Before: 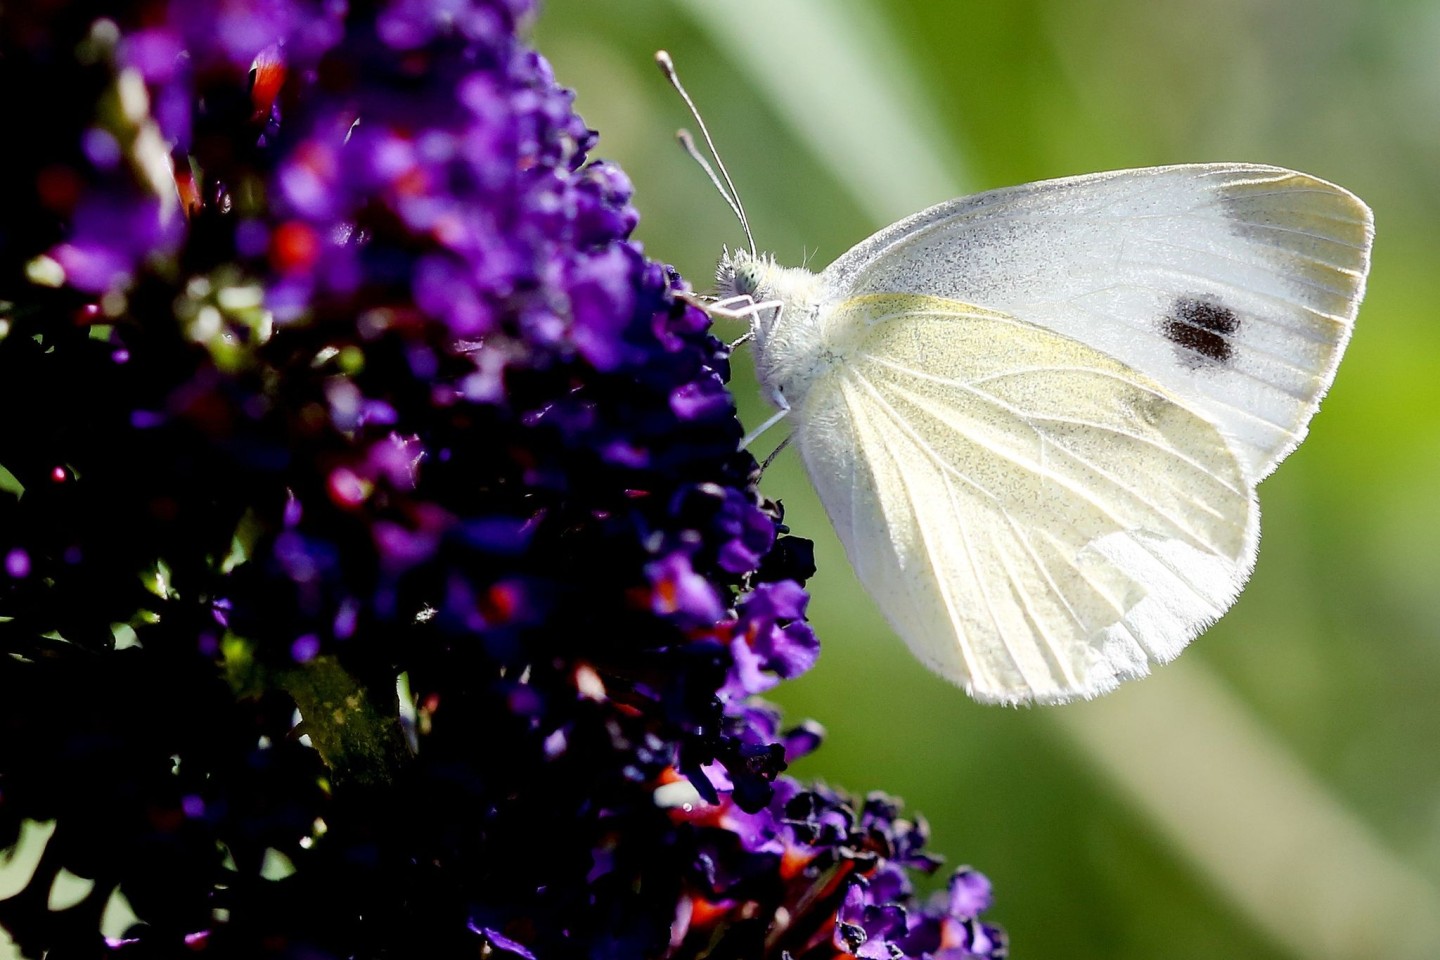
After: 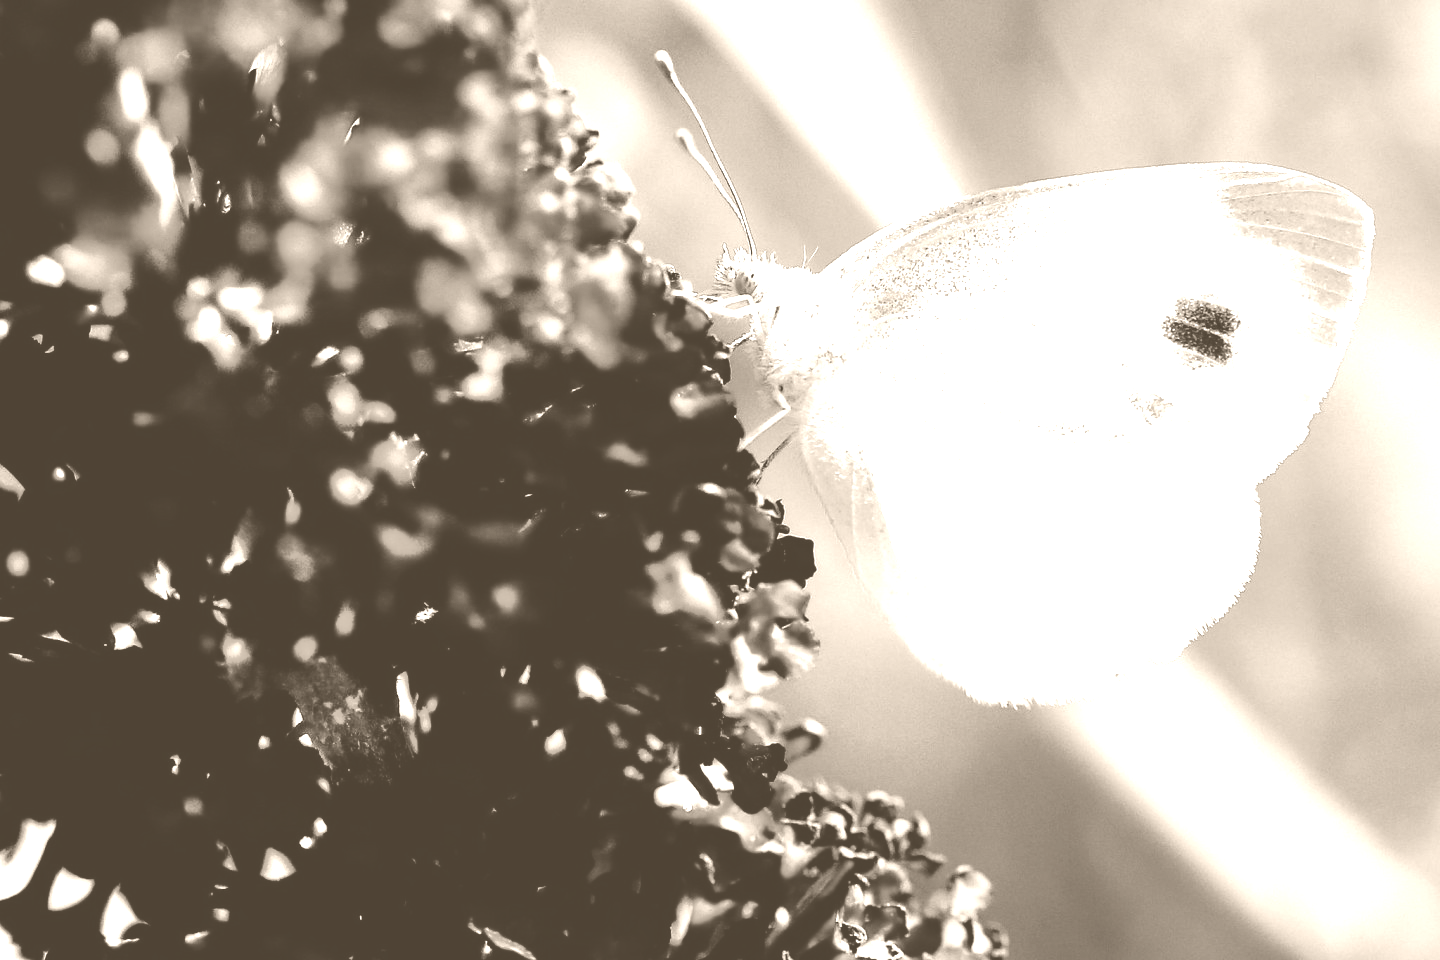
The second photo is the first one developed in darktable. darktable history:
tone equalizer: -8 EV -1.08 EV, -7 EV -1.01 EV, -6 EV -0.867 EV, -5 EV -0.578 EV, -3 EV 0.578 EV, -2 EV 0.867 EV, -1 EV 1.01 EV, +0 EV 1.08 EV, edges refinement/feathering 500, mask exposure compensation -1.57 EV, preserve details no
shadows and highlights: on, module defaults
colorize: hue 34.49°, saturation 35.33%, source mix 100%, version 1
